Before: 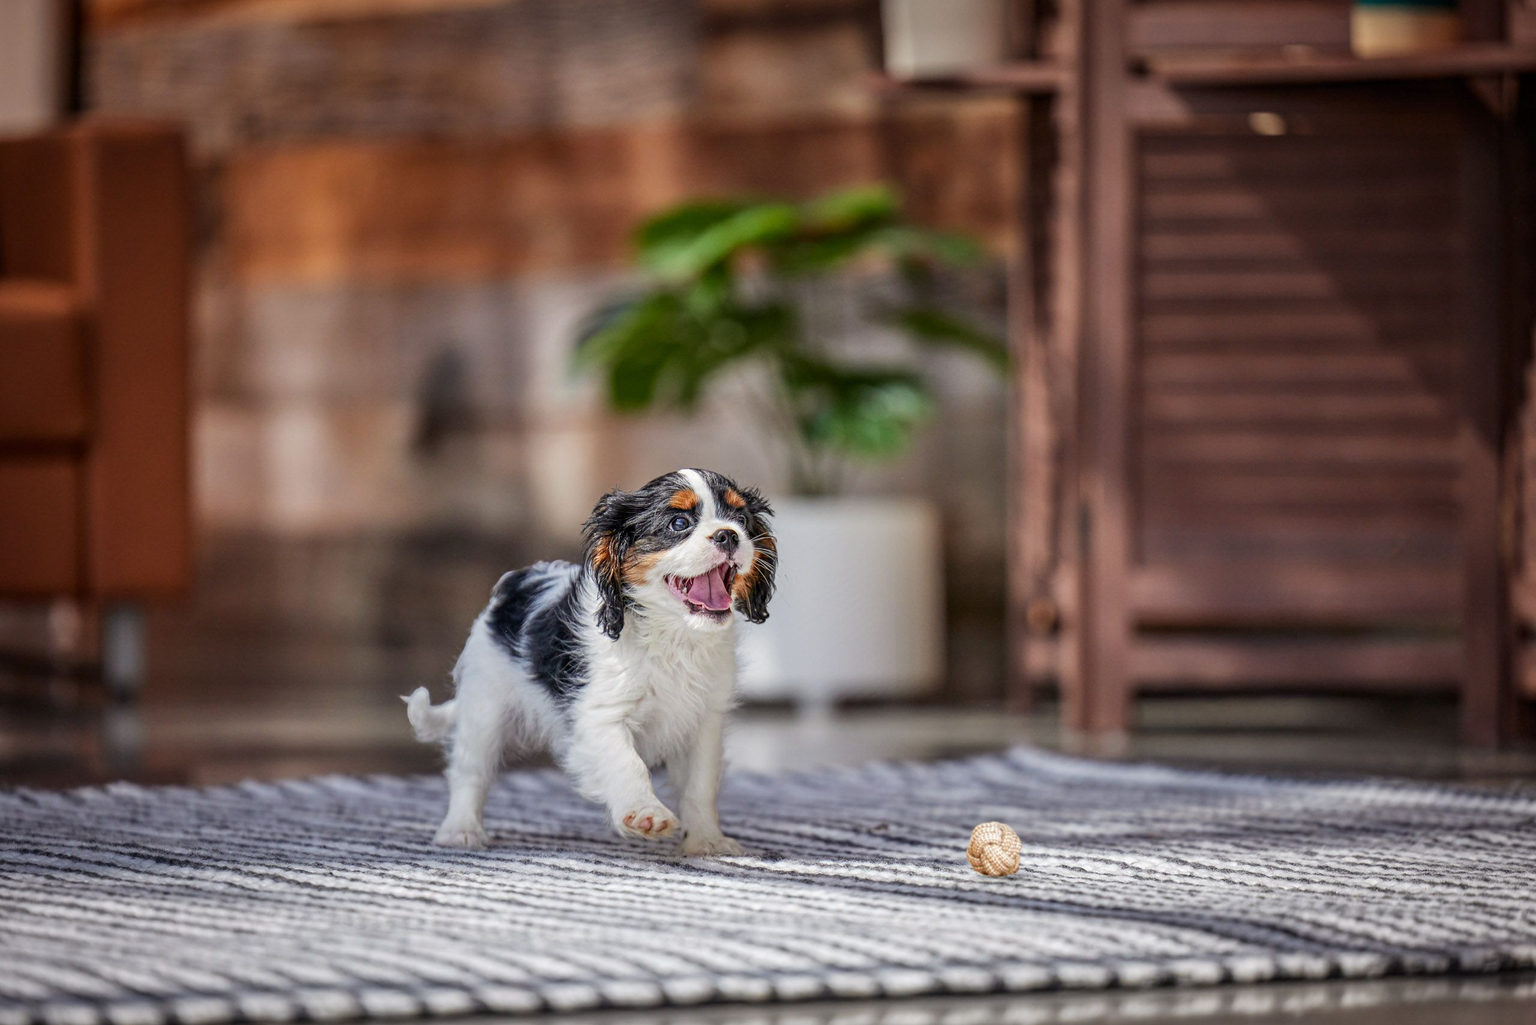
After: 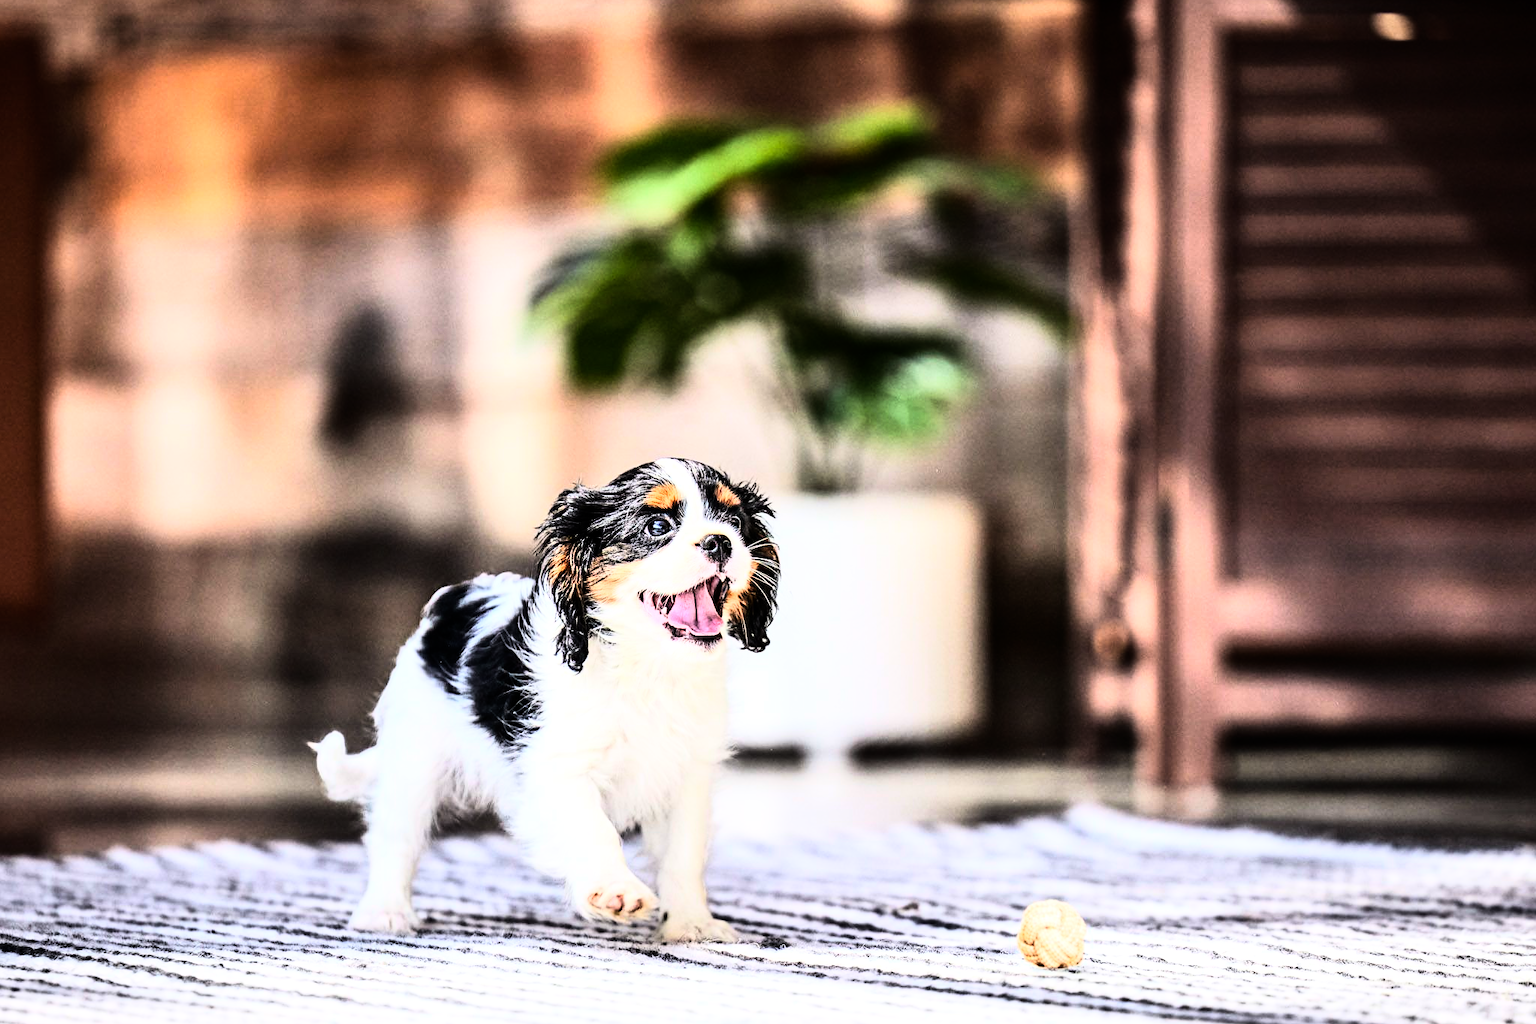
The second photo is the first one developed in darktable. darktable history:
tone equalizer: -8 EV -0.75 EV, -7 EV -0.7 EV, -6 EV -0.6 EV, -5 EV -0.4 EV, -3 EV 0.4 EV, -2 EV 0.6 EV, -1 EV 0.7 EV, +0 EV 0.75 EV, edges refinement/feathering 500, mask exposure compensation -1.57 EV, preserve details no
crop and rotate: left 10.071%, top 10.071%, right 10.02%, bottom 10.02%
rgb curve: curves: ch0 [(0, 0) (0.21, 0.15) (0.24, 0.21) (0.5, 0.75) (0.75, 0.96) (0.89, 0.99) (1, 1)]; ch1 [(0, 0.02) (0.21, 0.13) (0.25, 0.2) (0.5, 0.67) (0.75, 0.9) (0.89, 0.97) (1, 1)]; ch2 [(0, 0.02) (0.21, 0.13) (0.25, 0.2) (0.5, 0.67) (0.75, 0.9) (0.89, 0.97) (1, 1)], compensate middle gray true
